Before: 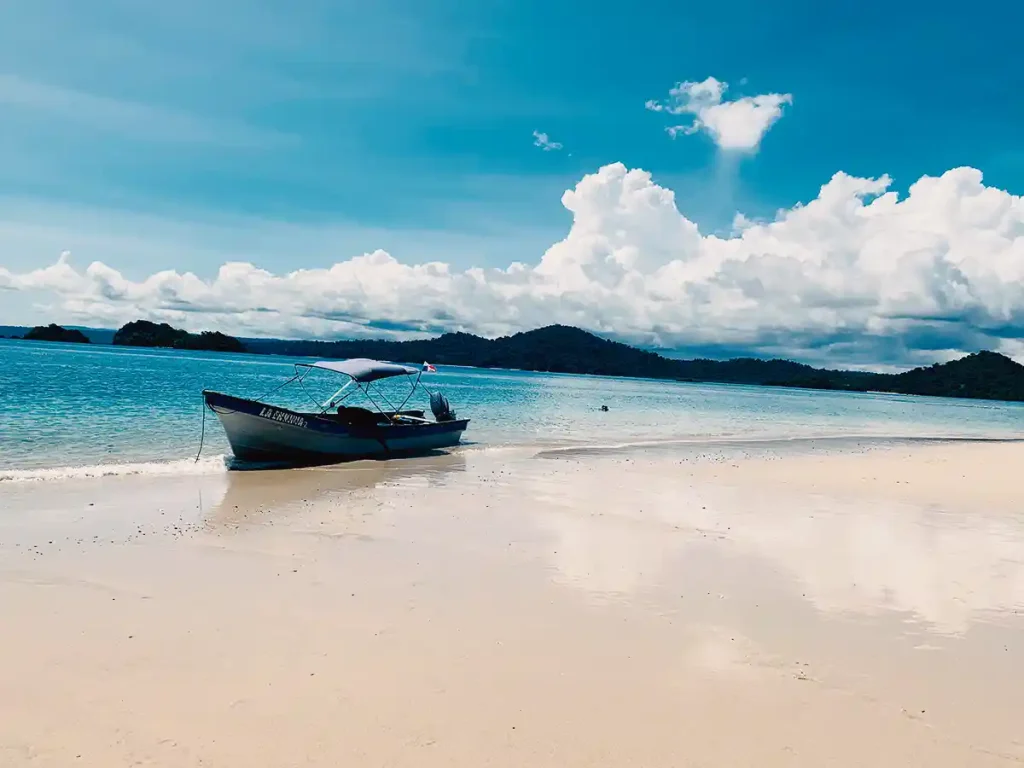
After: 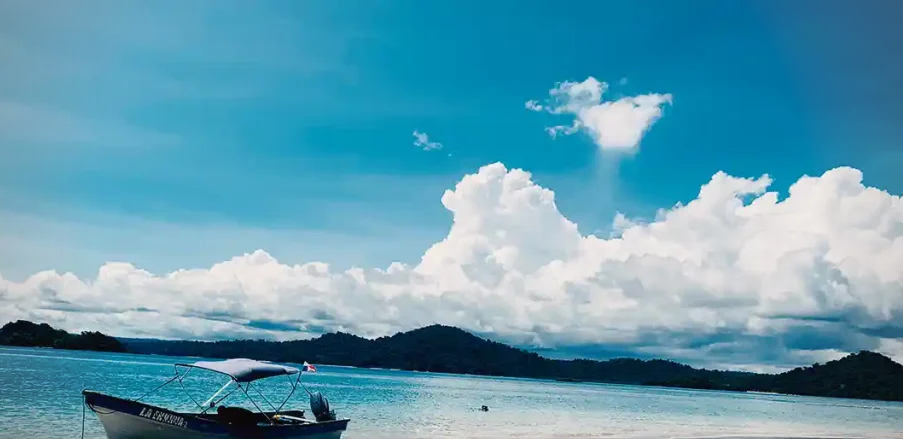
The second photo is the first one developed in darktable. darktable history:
tone equalizer: on, module defaults
crop and rotate: left 11.812%, bottom 42.776%
vignetting: fall-off radius 60.92%
